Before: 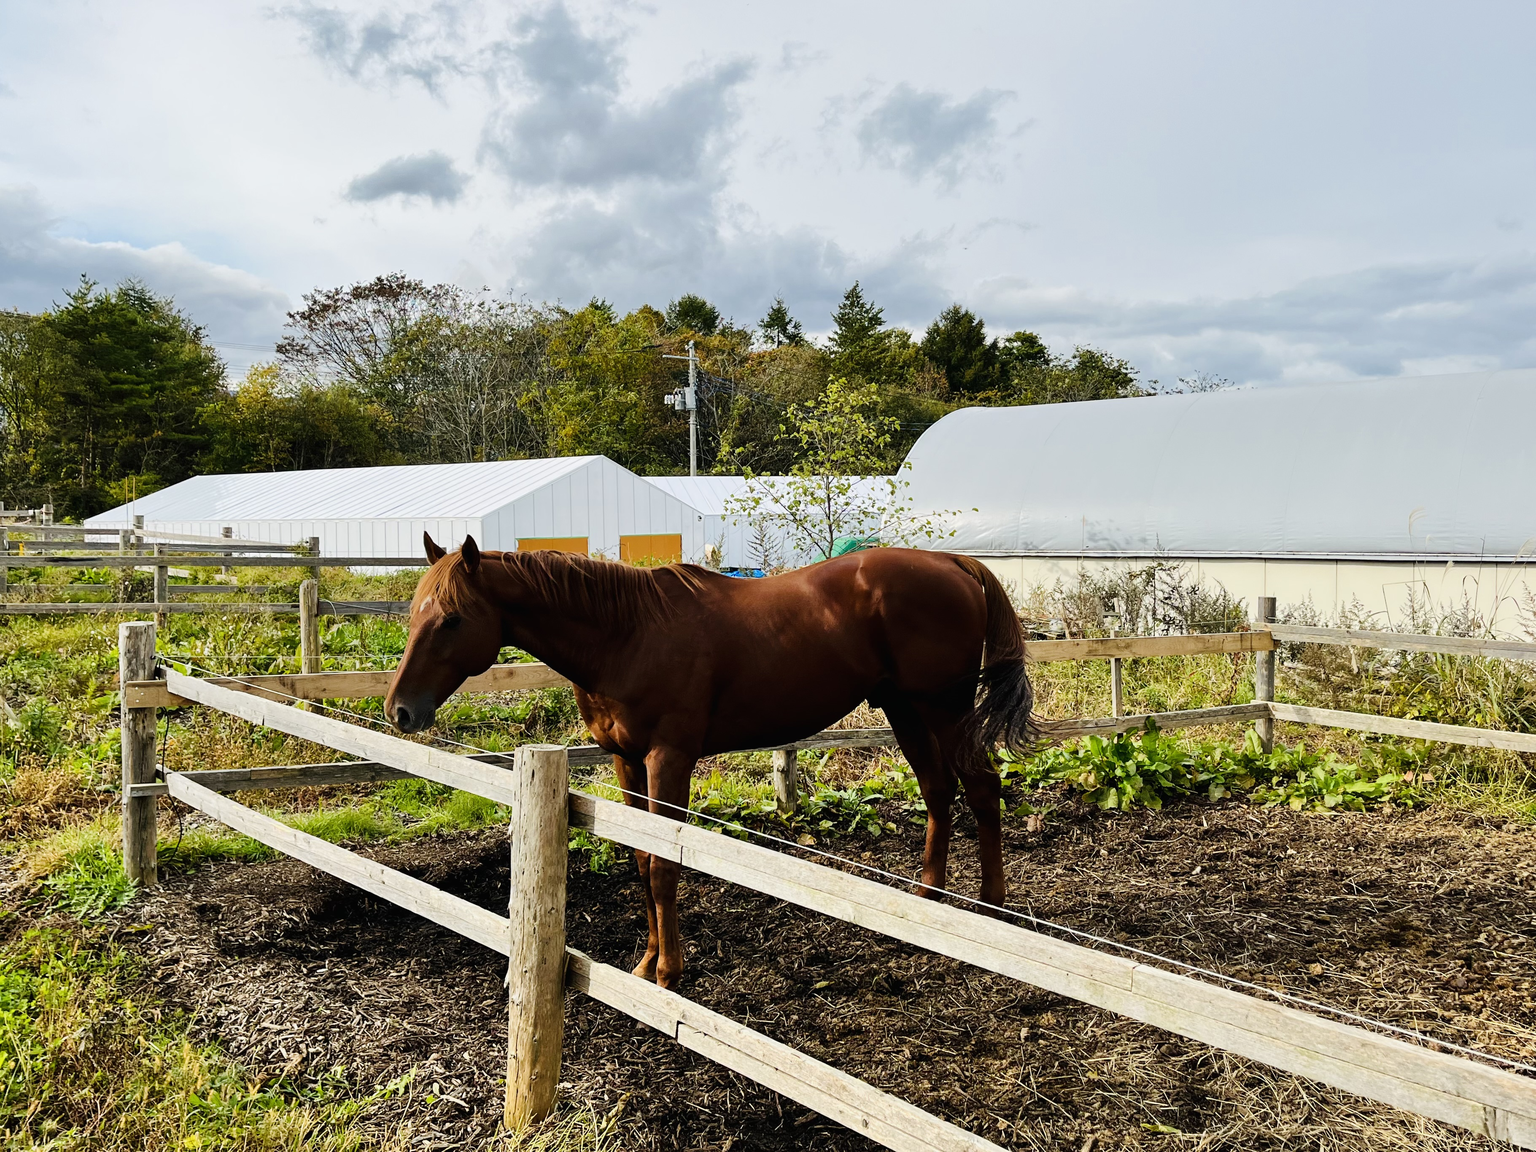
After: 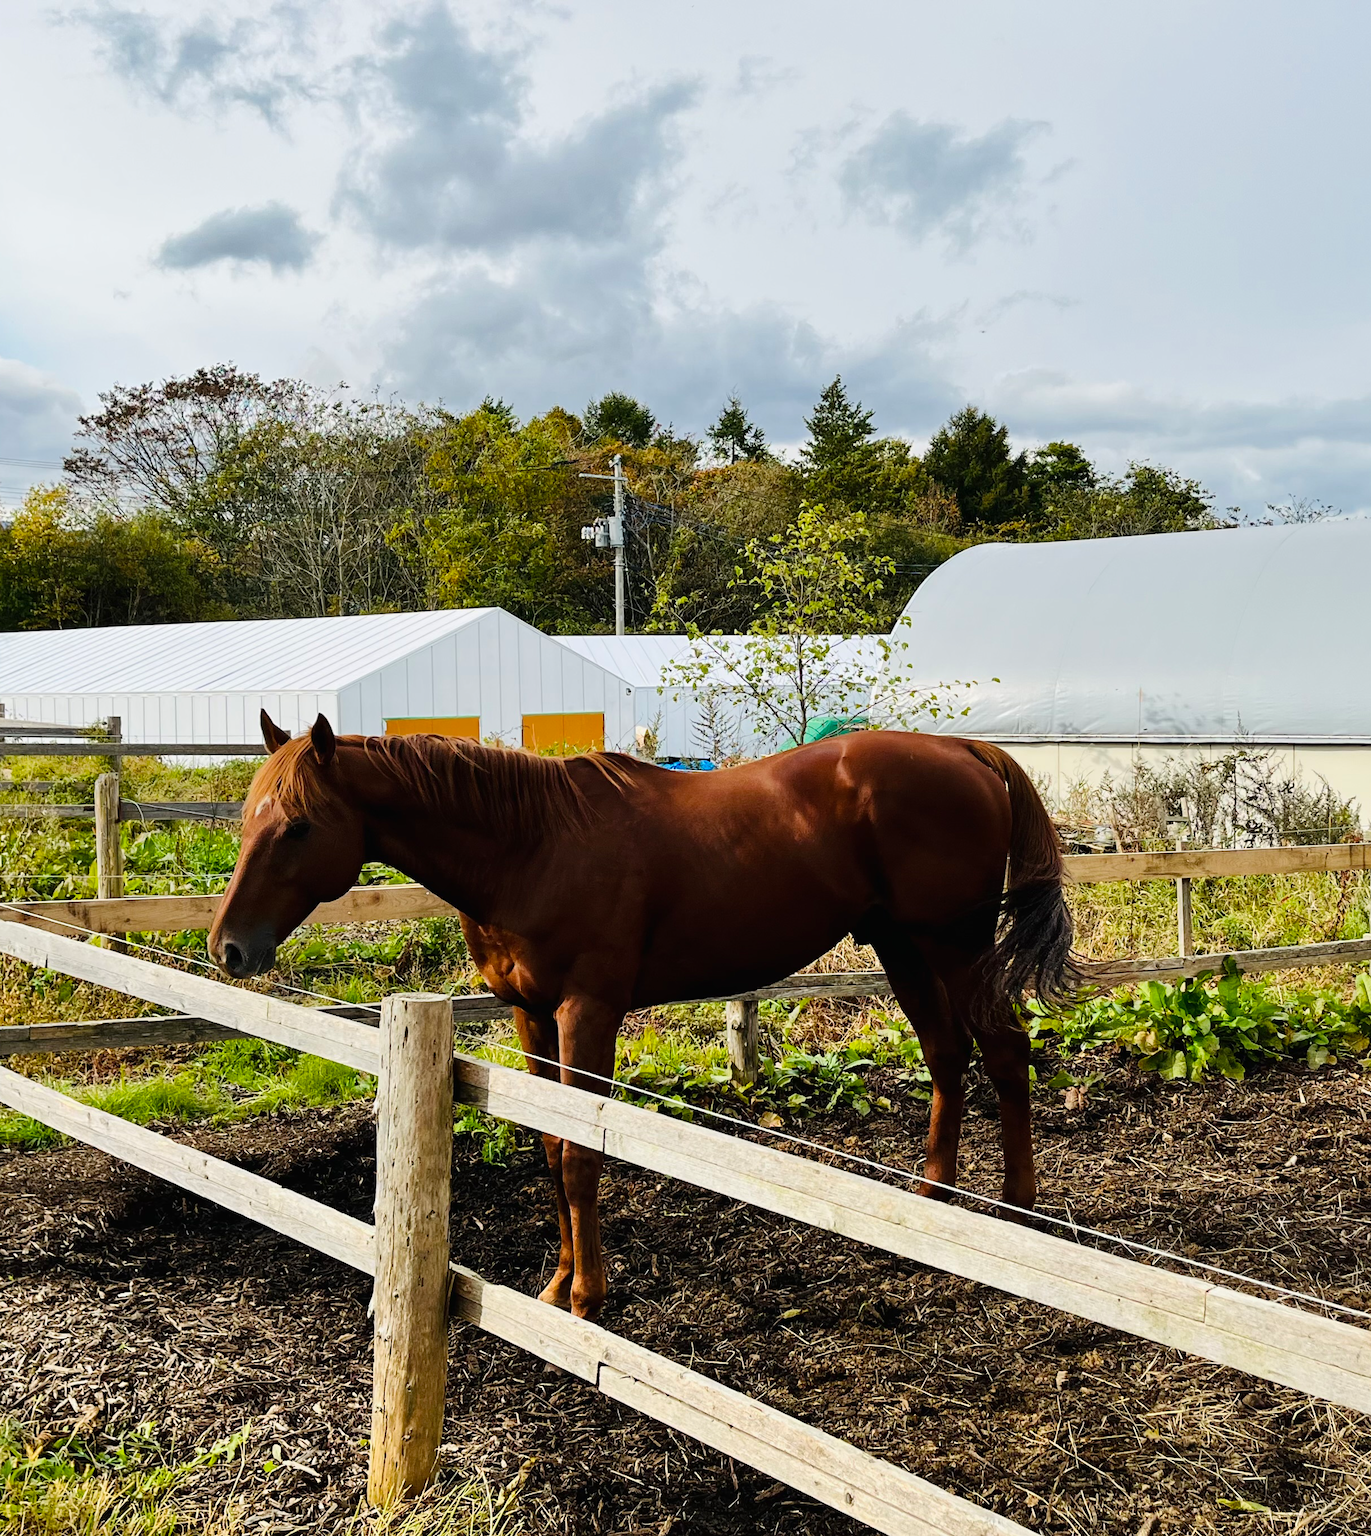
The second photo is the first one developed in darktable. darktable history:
crop and rotate: left 14.907%, right 18.15%
